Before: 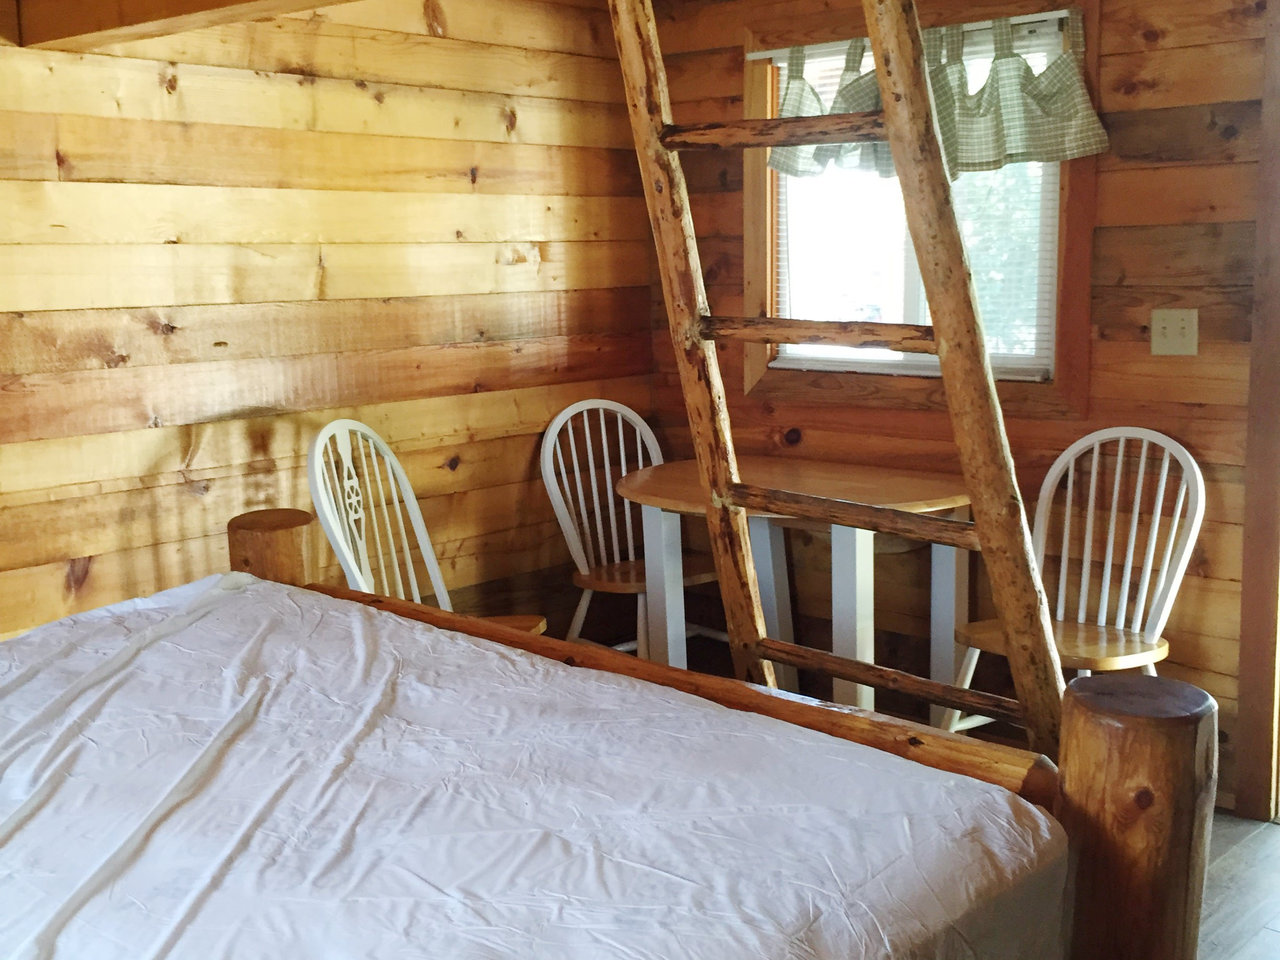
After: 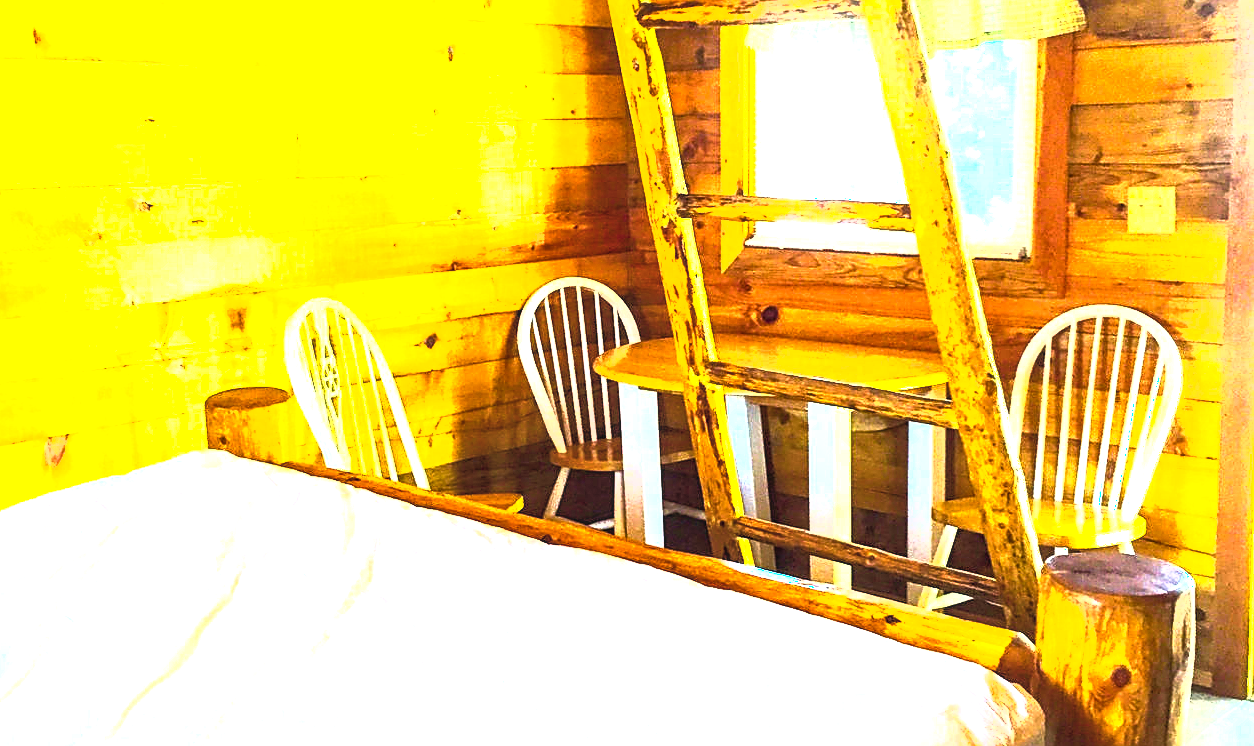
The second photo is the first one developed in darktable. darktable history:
crop and rotate: left 1.835%, top 12.714%, right 0.17%, bottom 9.475%
local contrast: on, module defaults
exposure: black level correction 0.001, exposure 0.5 EV, compensate exposure bias true, compensate highlight preservation false
velvia: strength 28.48%
color balance rgb: linear chroma grading › global chroma 24.39%, perceptual saturation grading › global saturation 31.279%, perceptual brilliance grading › global brilliance 30.024%, perceptual brilliance grading › highlights 50.589%, perceptual brilliance grading › mid-tones 50.417%, perceptual brilliance grading › shadows -21.241%, global vibrance 20%
tone curve: curves: ch0 [(0, 0) (0.003, 0.032) (0.011, 0.036) (0.025, 0.049) (0.044, 0.075) (0.069, 0.112) (0.1, 0.151) (0.136, 0.197) (0.177, 0.241) (0.224, 0.295) (0.277, 0.355) (0.335, 0.429) (0.399, 0.512) (0.468, 0.607) (0.543, 0.702) (0.623, 0.796) (0.709, 0.903) (0.801, 0.987) (0.898, 0.997) (1, 1)], color space Lab, independent channels, preserve colors none
sharpen: on, module defaults
